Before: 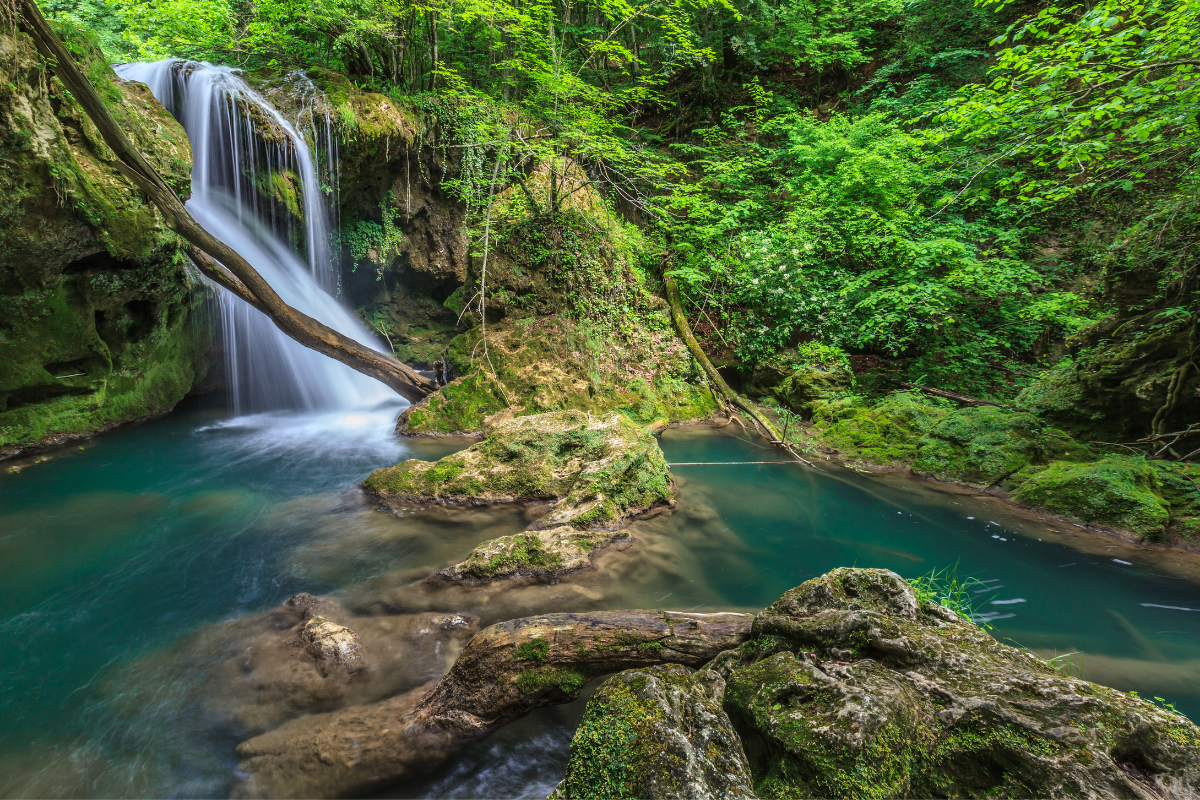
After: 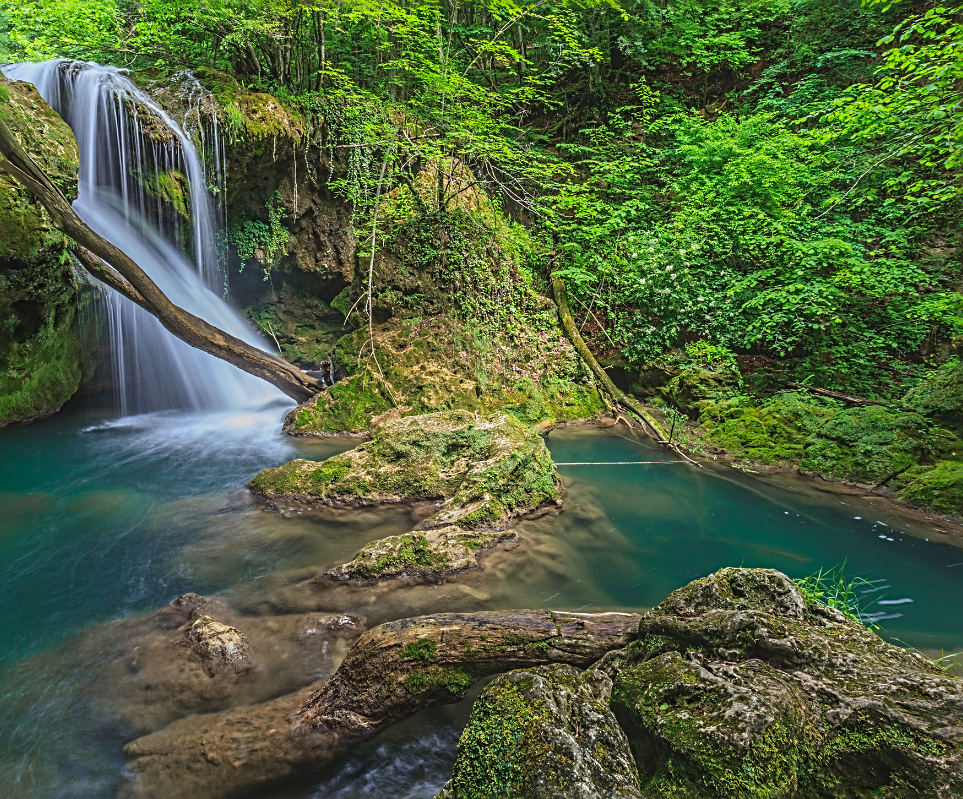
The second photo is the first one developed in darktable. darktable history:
sharpen: radius 3.13
contrast equalizer: y [[0.439, 0.44, 0.442, 0.457, 0.493, 0.498], [0.5 ×6], [0.5 ×6], [0 ×6], [0 ×6]]
crop and rotate: left 9.498%, right 10.231%
